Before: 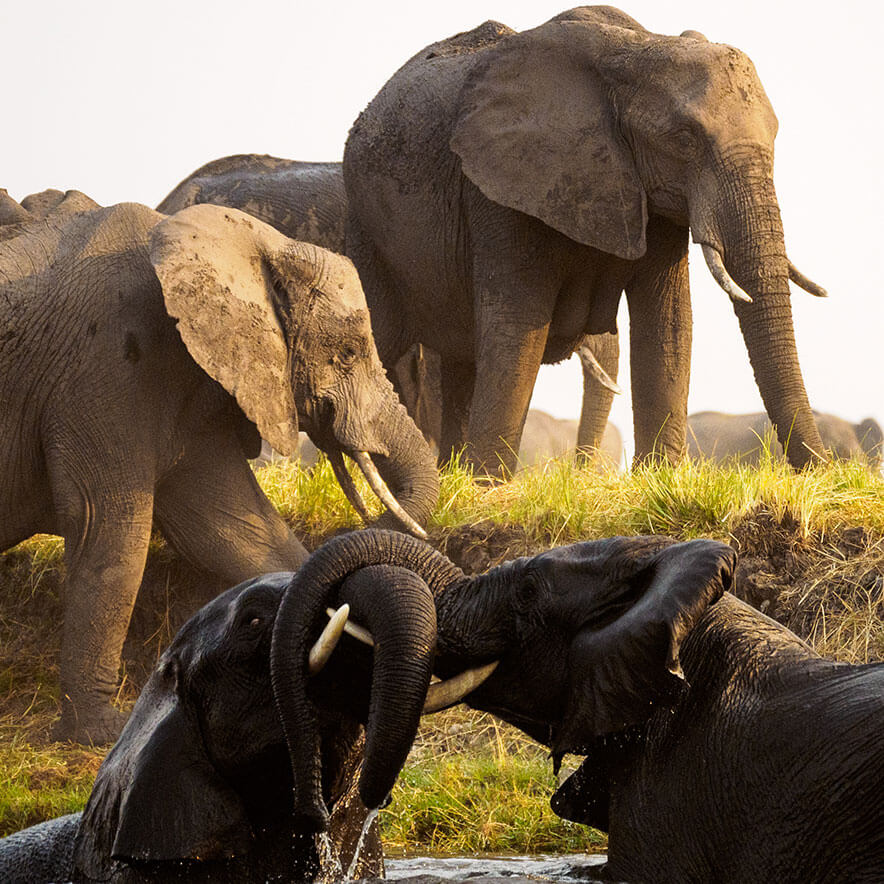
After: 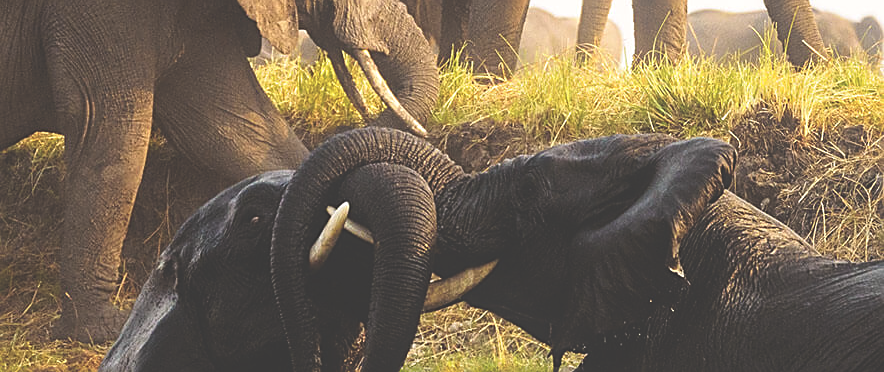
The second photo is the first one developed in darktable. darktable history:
bloom: size 9%, threshold 100%, strength 7%
exposure: black level correction -0.041, exposure 0.064 EV, compensate highlight preservation false
crop: top 45.551%, bottom 12.262%
sharpen: on, module defaults
